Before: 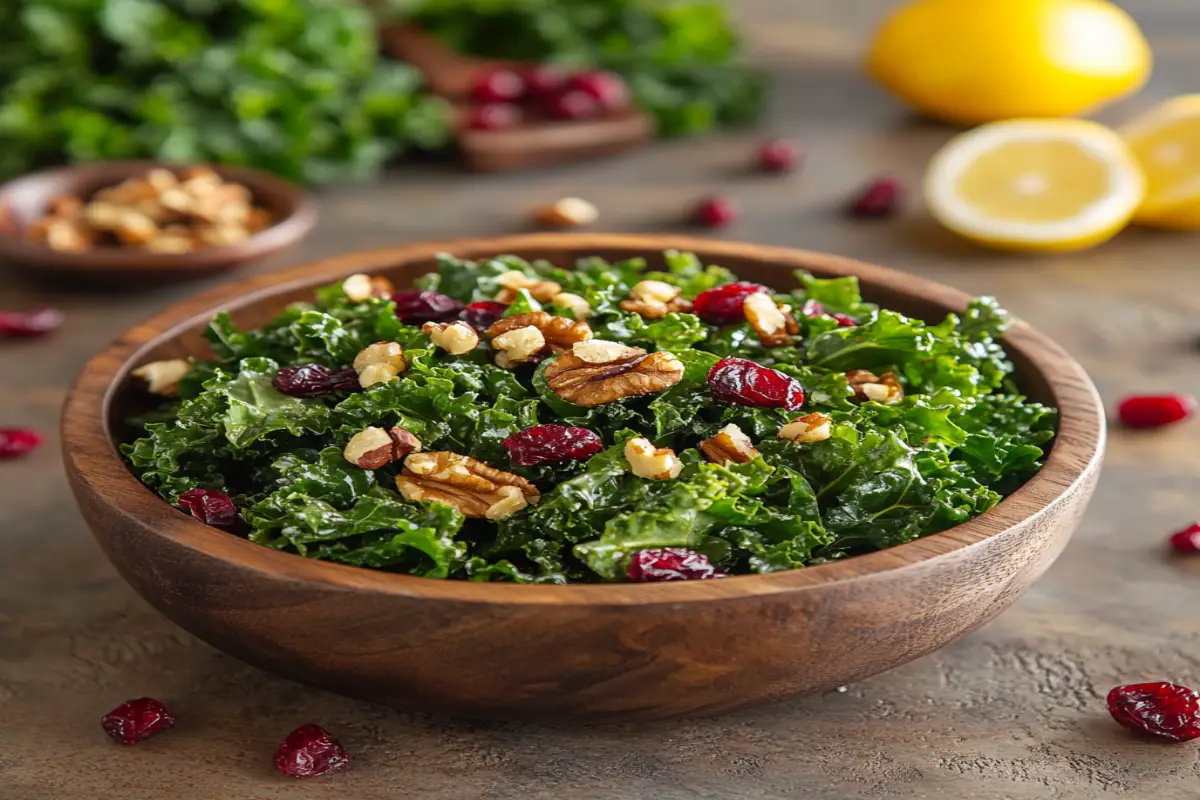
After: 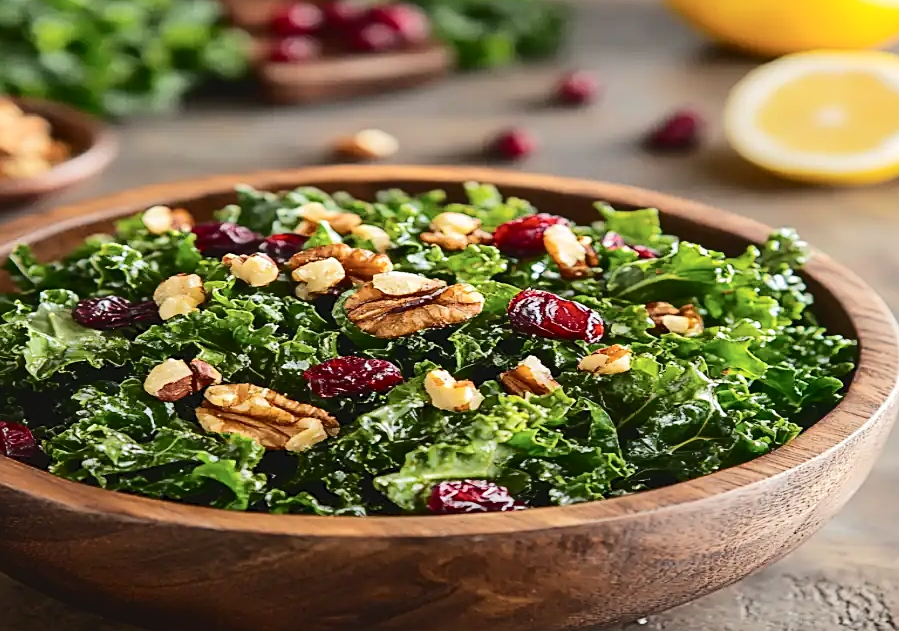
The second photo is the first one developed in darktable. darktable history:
crop: left 16.67%, top 8.587%, right 8.386%, bottom 12.475%
sharpen: on, module defaults
tone curve: curves: ch0 [(0, 0) (0.003, 0.054) (0.011, 0.057) (0.025, 0.056) (0.044, 0.062) (0.069, 0.071) (0.1, 0.088) (0.136, 0.111) (0.177, 0.146) (0.224, 0.19) (0.277, 0.261) (0.335, 0.363) (0.399, 0.458) (0.468, 0.562) (0.543, 0.653) (0.623, 0.725) (0.709, 0.801) (0.801, 0.853) (0.898, 0.915) (1, 1)], color space Lab, independent channels, preserve colors none
